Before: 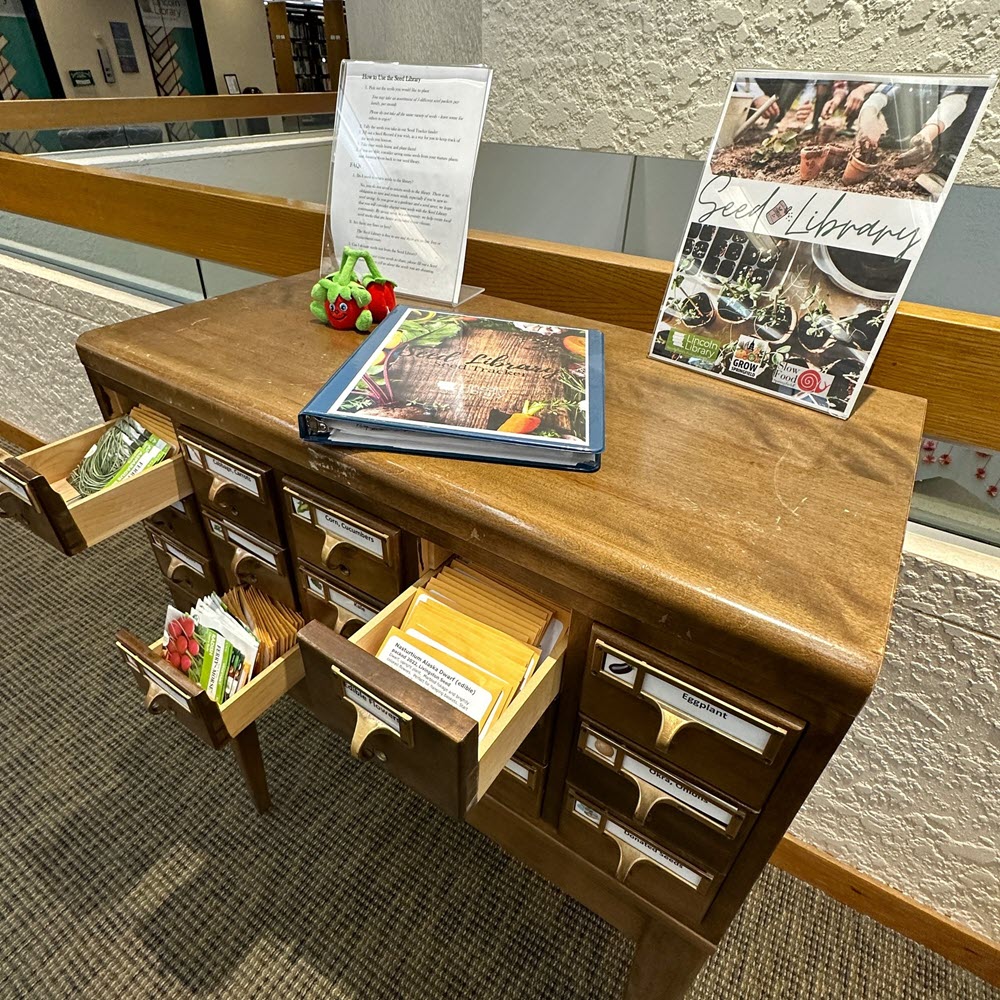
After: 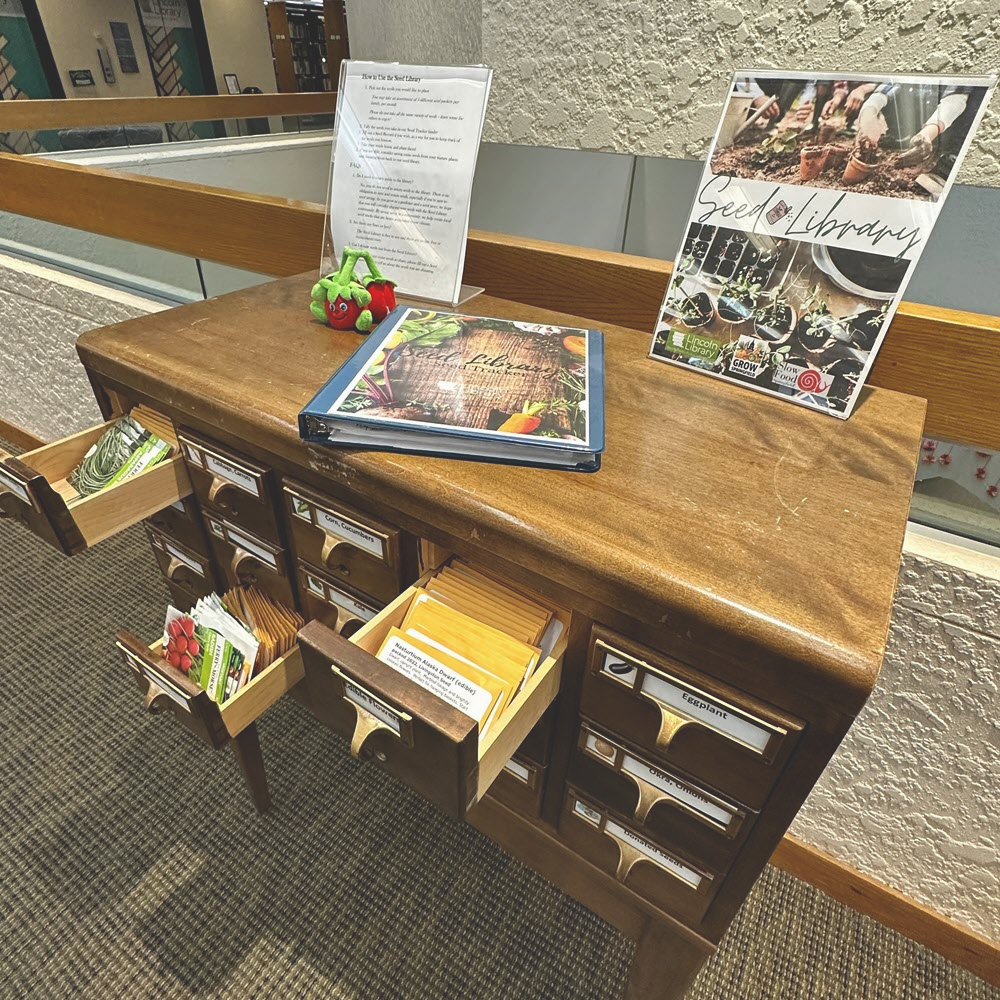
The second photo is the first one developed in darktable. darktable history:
exposure: black level correction -0.023, exposure -0.039 EV, compensate highlight preservation false
shadows and highlights: shadows 49, highlights -41, soften with gaussian
